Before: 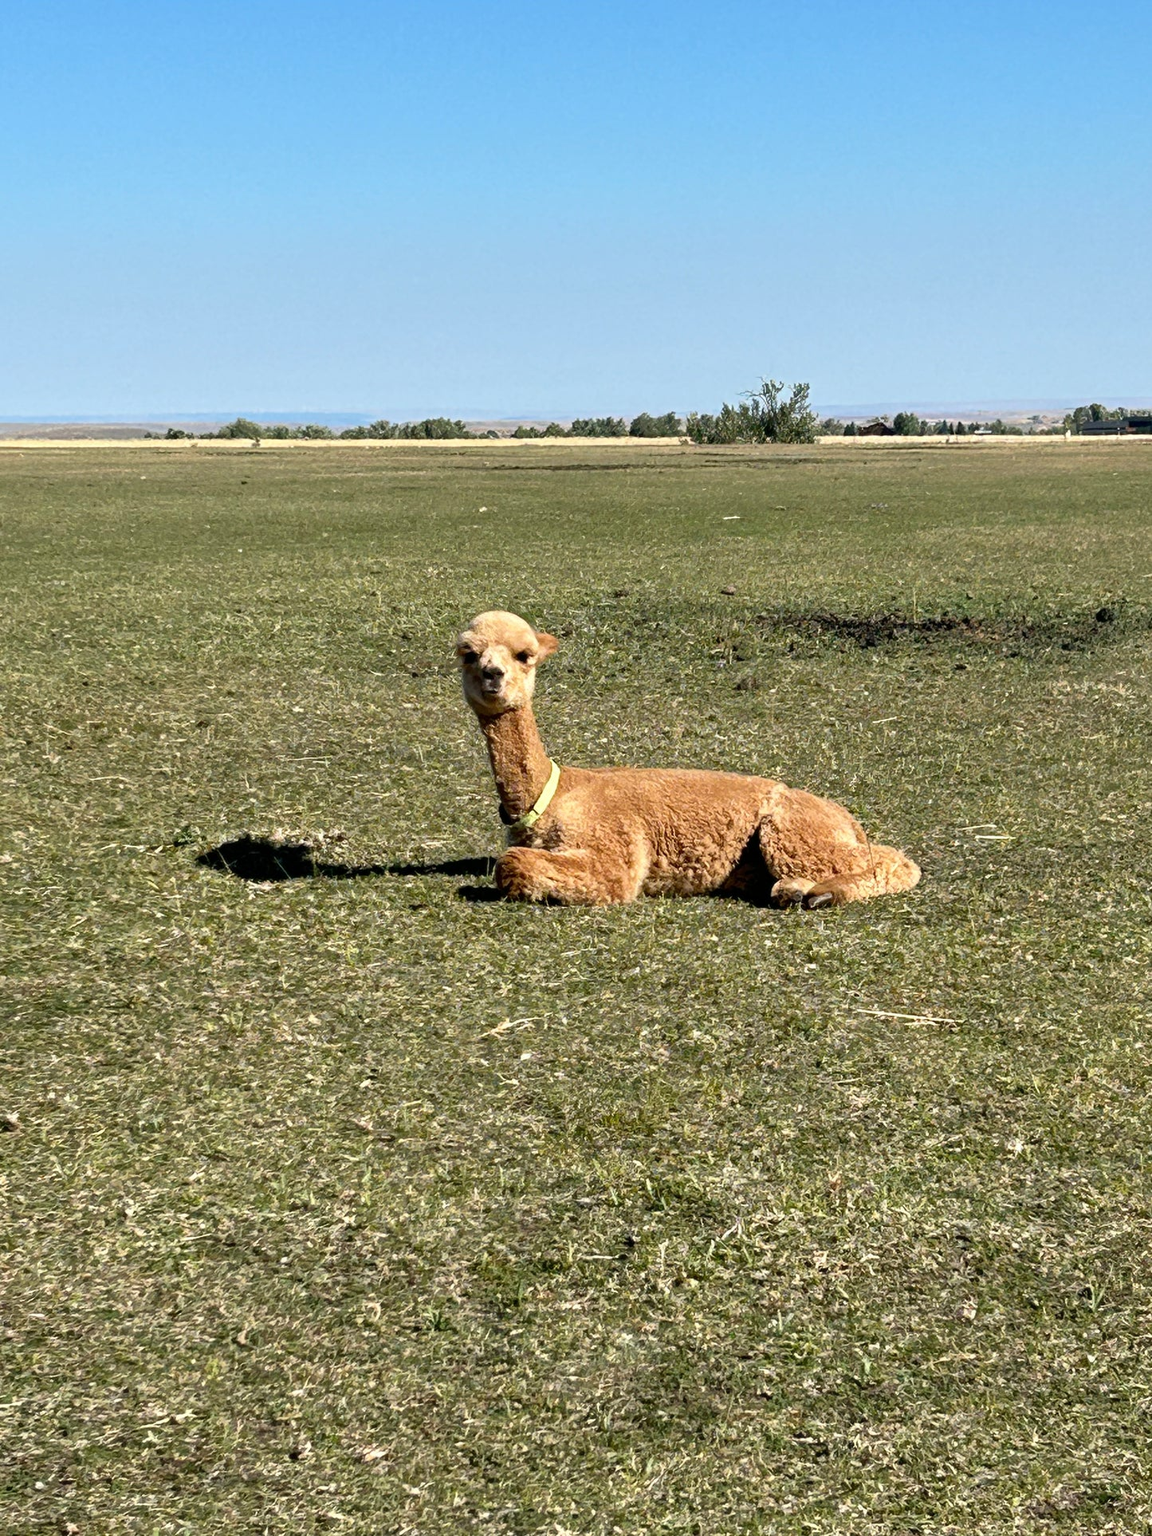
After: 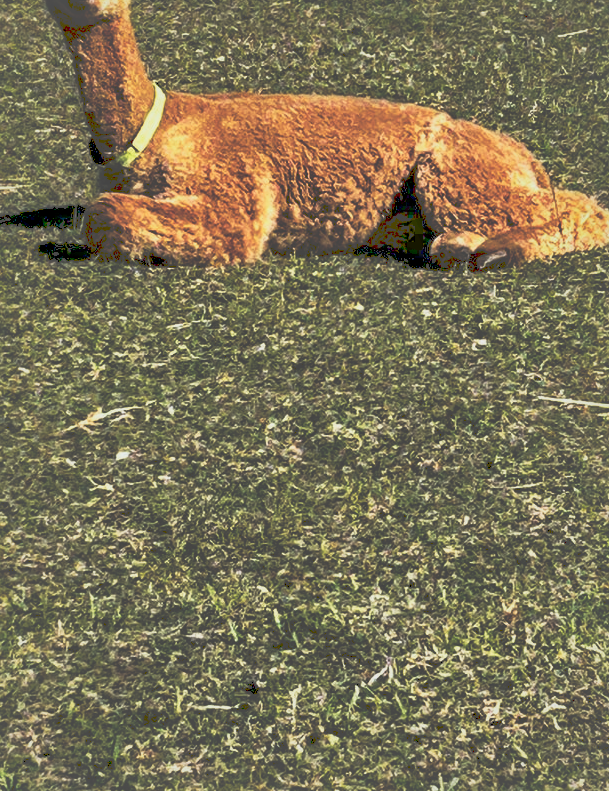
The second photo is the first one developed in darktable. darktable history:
crop: left 37.221%, top 45.169%, right 20.63%, bottom 13.777%
exposure: exposure -1 EV, compensate highlight preservation false
color balance rgb: linear chroma grading › global chroma 15%, perceptual saturation grading › global saturation 30%
tone curve: curves: ch0 [(0, 0) (0.003, 0.334) (0.011, 0.338) (0.025, 0.338) (0.044, 0.338) (0.069, 0.339) (0.1, 0.342) (0.136, 0.343) (0.177, 0.349) (0.224, 0.36) (0.277, 0.385) (0.335, 0.42) (0.399, 0.465) (0.468, 0.535) (0.543, 0.632) (0.623, 0.73) (0.709, 0.814) (0.801, 0.879) (0.898, 0.935) (1, 1)], preserve colors none
local contrast: mode bilateral grid, contrast 25, coarseness 60, detail 151%, midtone range 0.2
white balance: red 0.983, blue 1.036
haze removal: compatibility mode true, adaptive false
